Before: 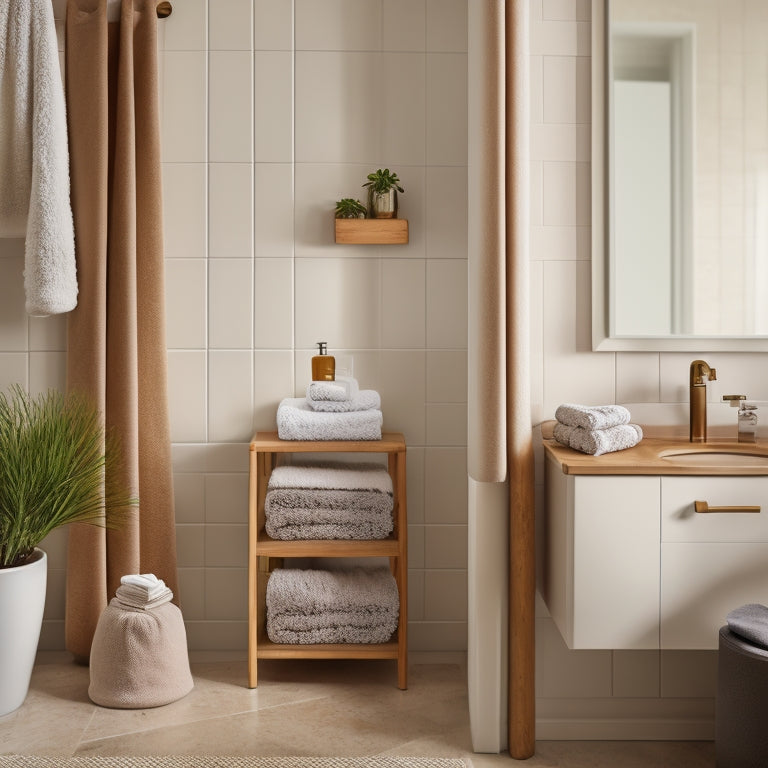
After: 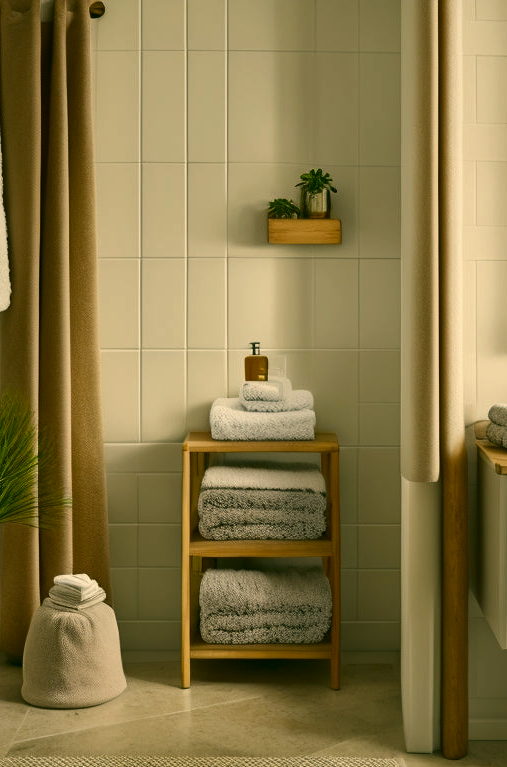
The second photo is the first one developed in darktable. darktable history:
exposure: compensate highlight preservation false
crop and rotate: left 8.772%, right 25.202%
contrast brightness saturation: contrast 0.067, brightness -0.127, saturation 0.046
color correction: highlights a* 5.28, highlights b* 24.21, shadows a* -15.87, shadows b* 4.04
